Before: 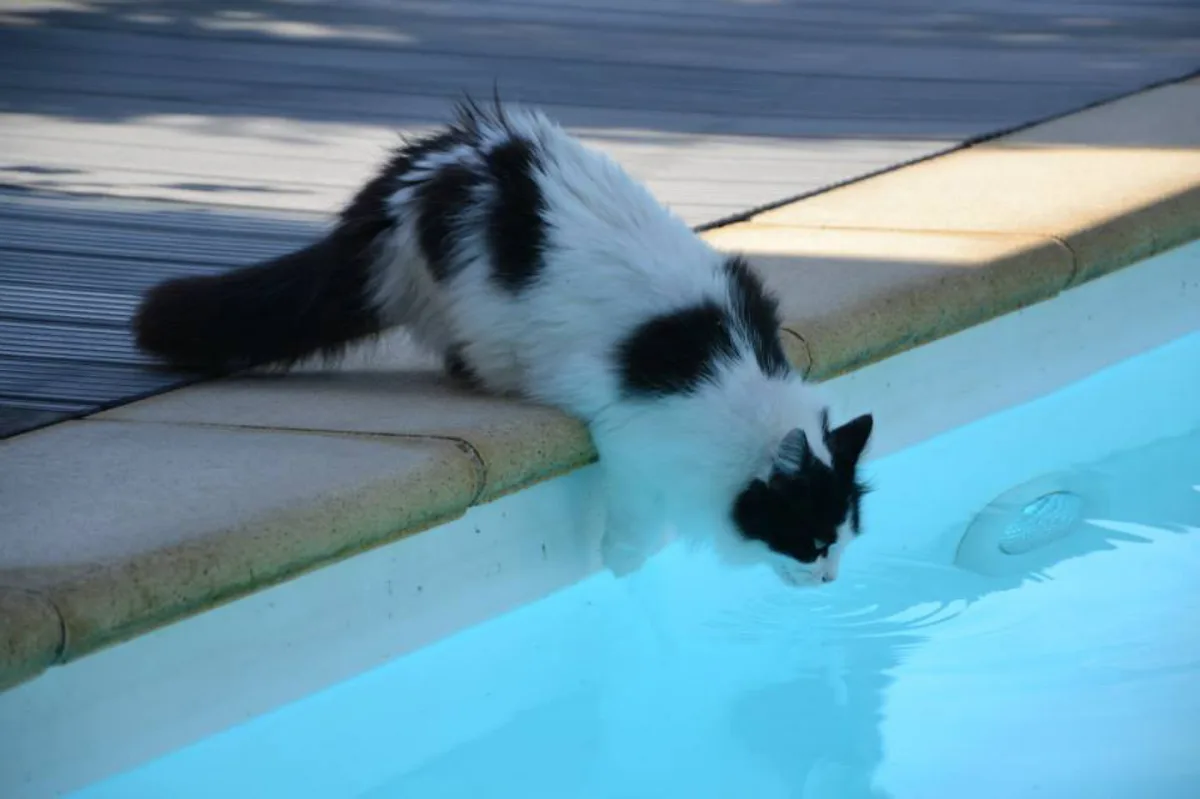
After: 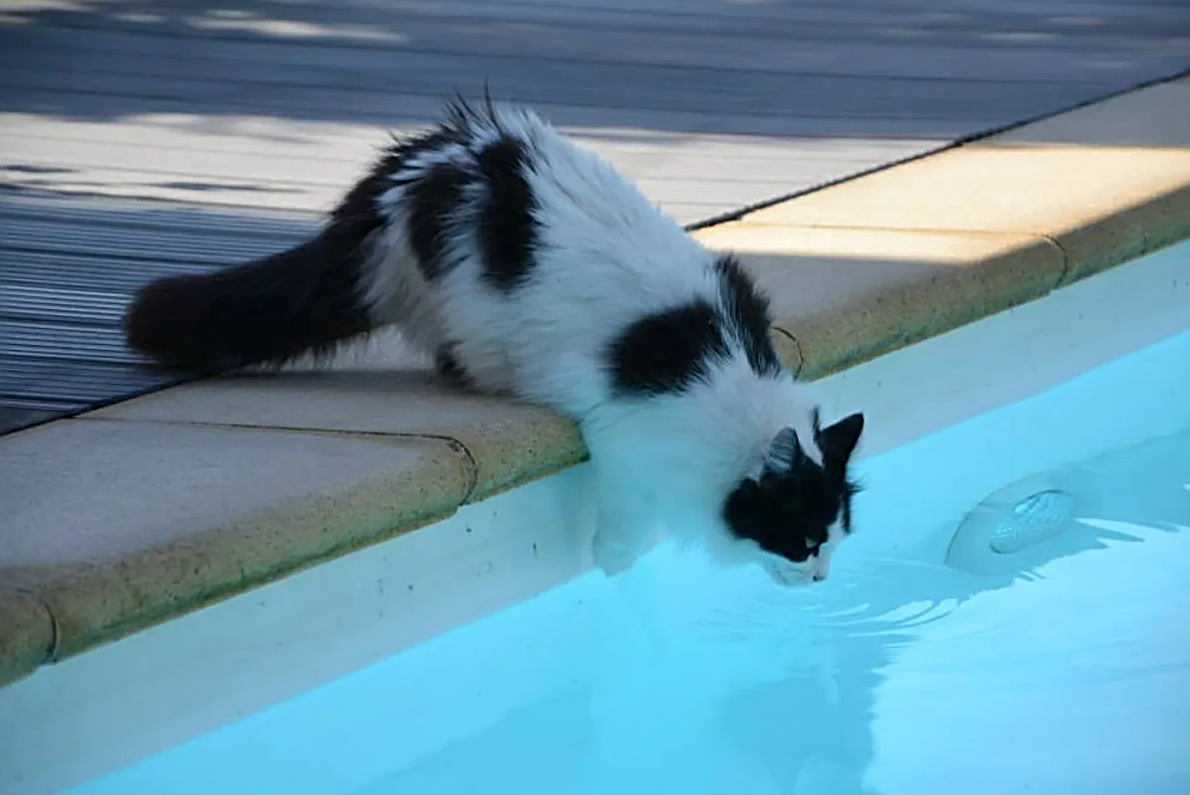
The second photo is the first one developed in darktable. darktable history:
crop and rotate: left 0.79%, top 0.16%, bottom 0.266%
sharpen: radius 2.562, amount 0.64
